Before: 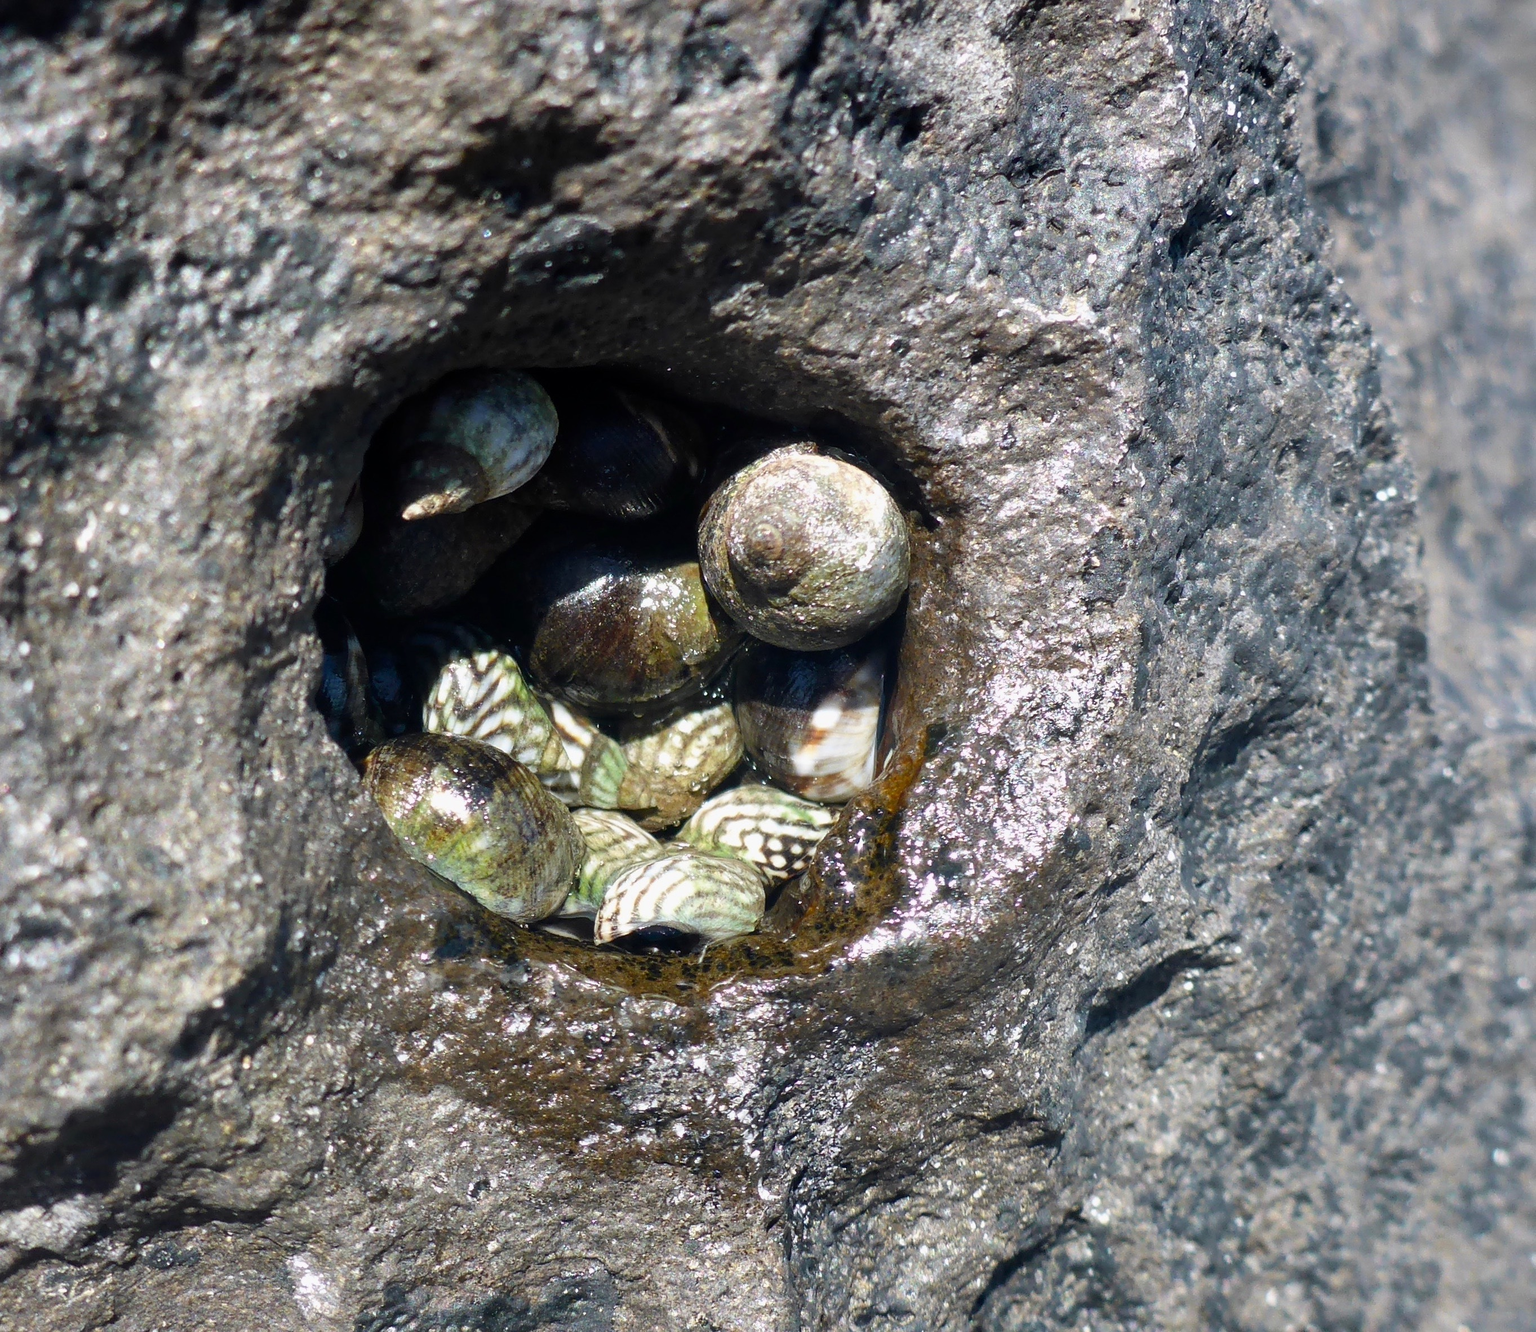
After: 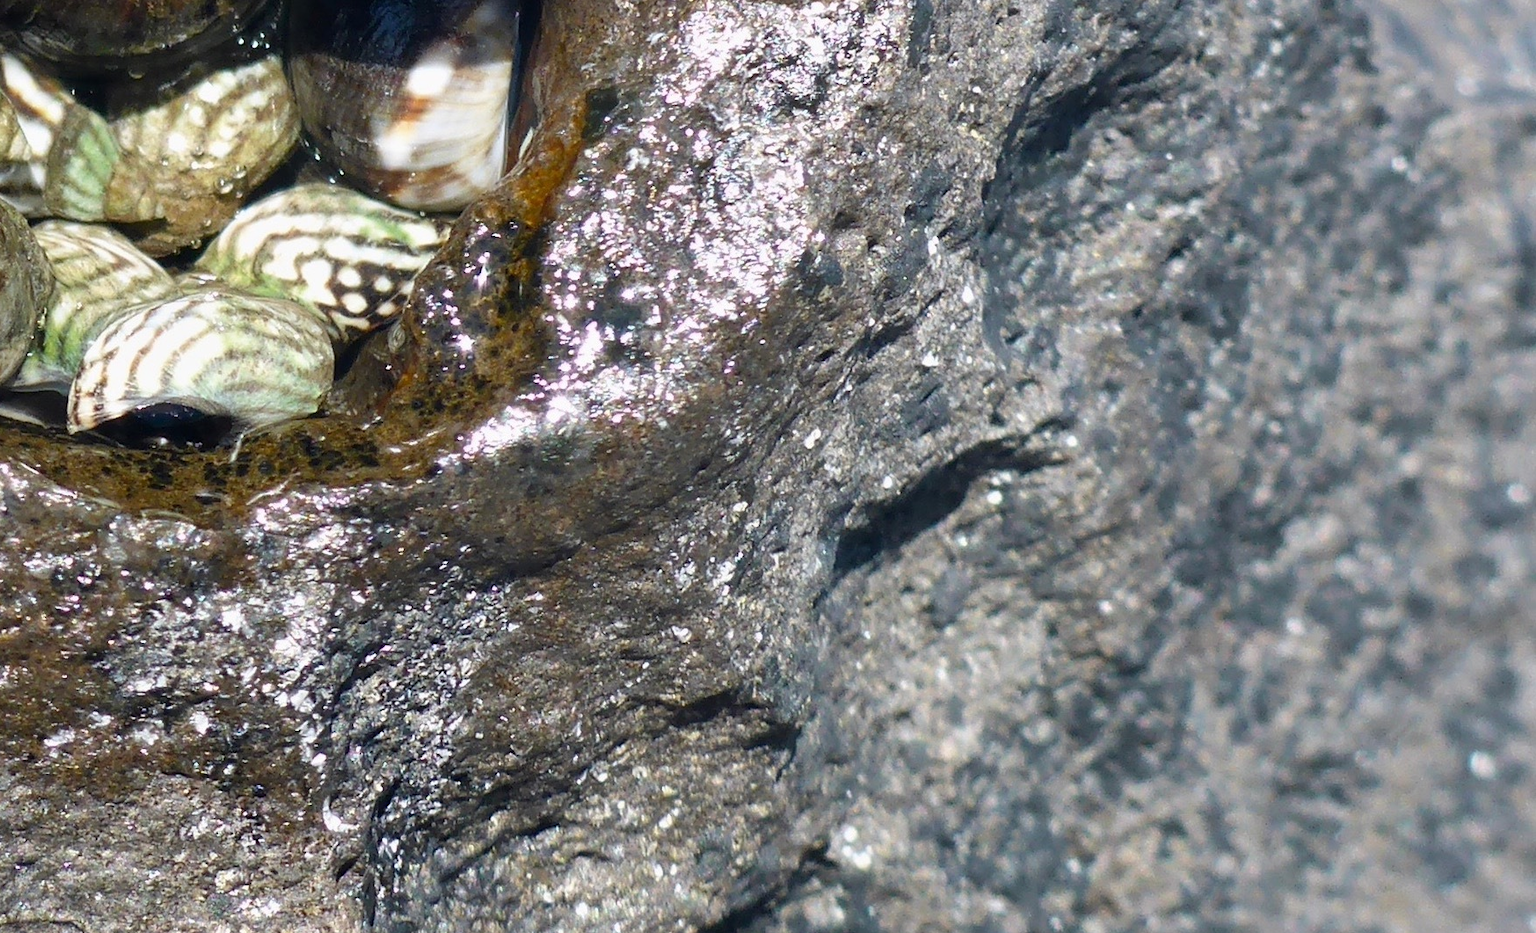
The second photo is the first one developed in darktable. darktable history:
crop and rotate: left 35.9%, top 50.124%, bottom 4.95%
tone equalizer: on, module defaults
